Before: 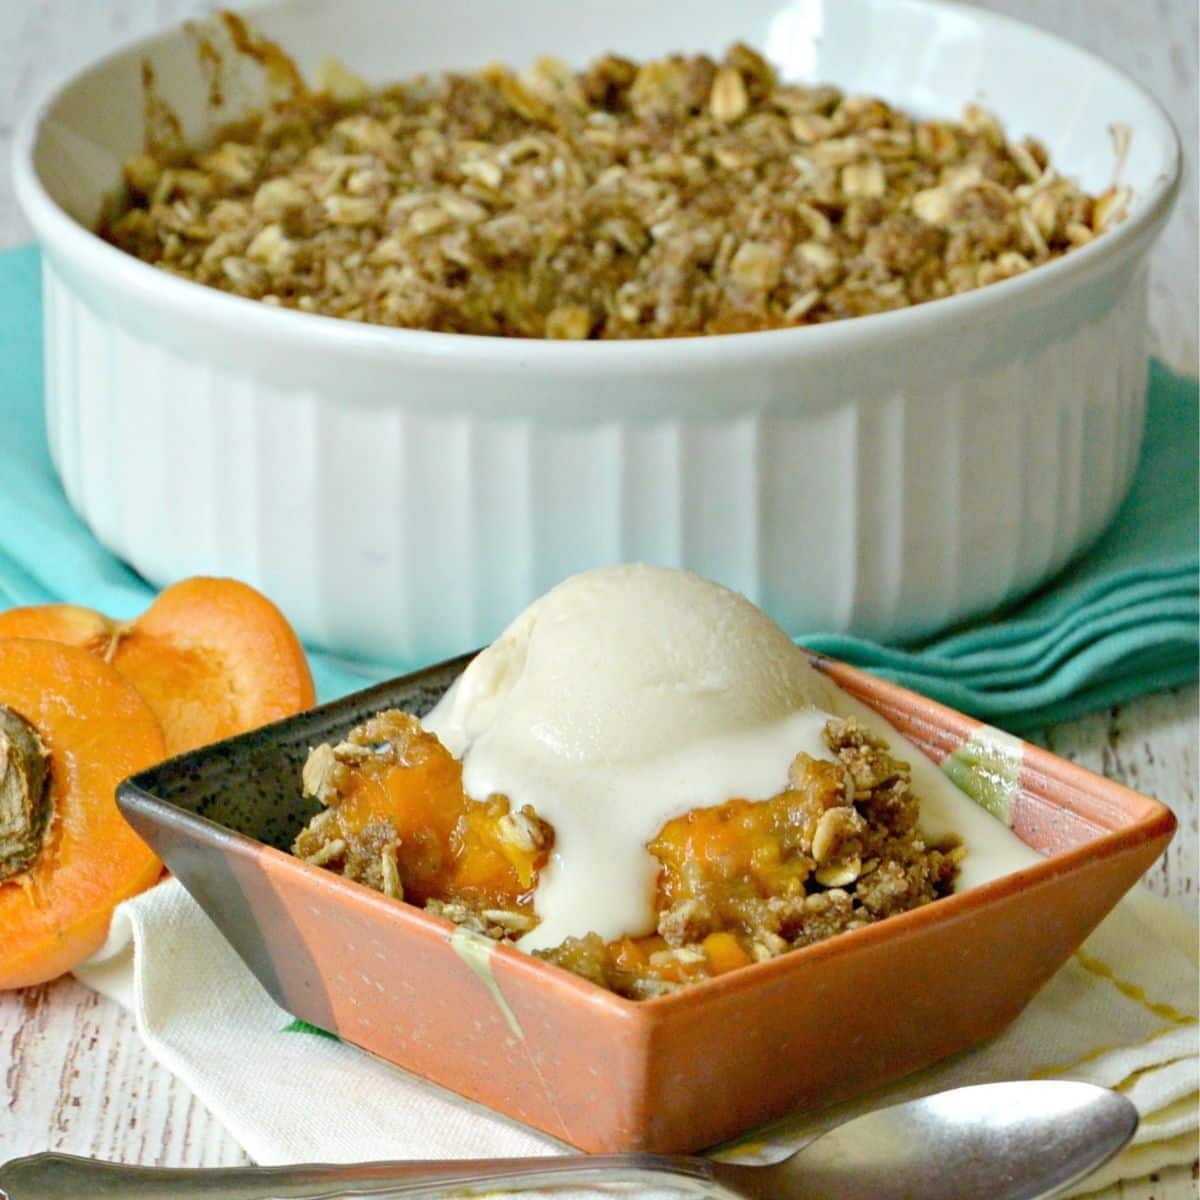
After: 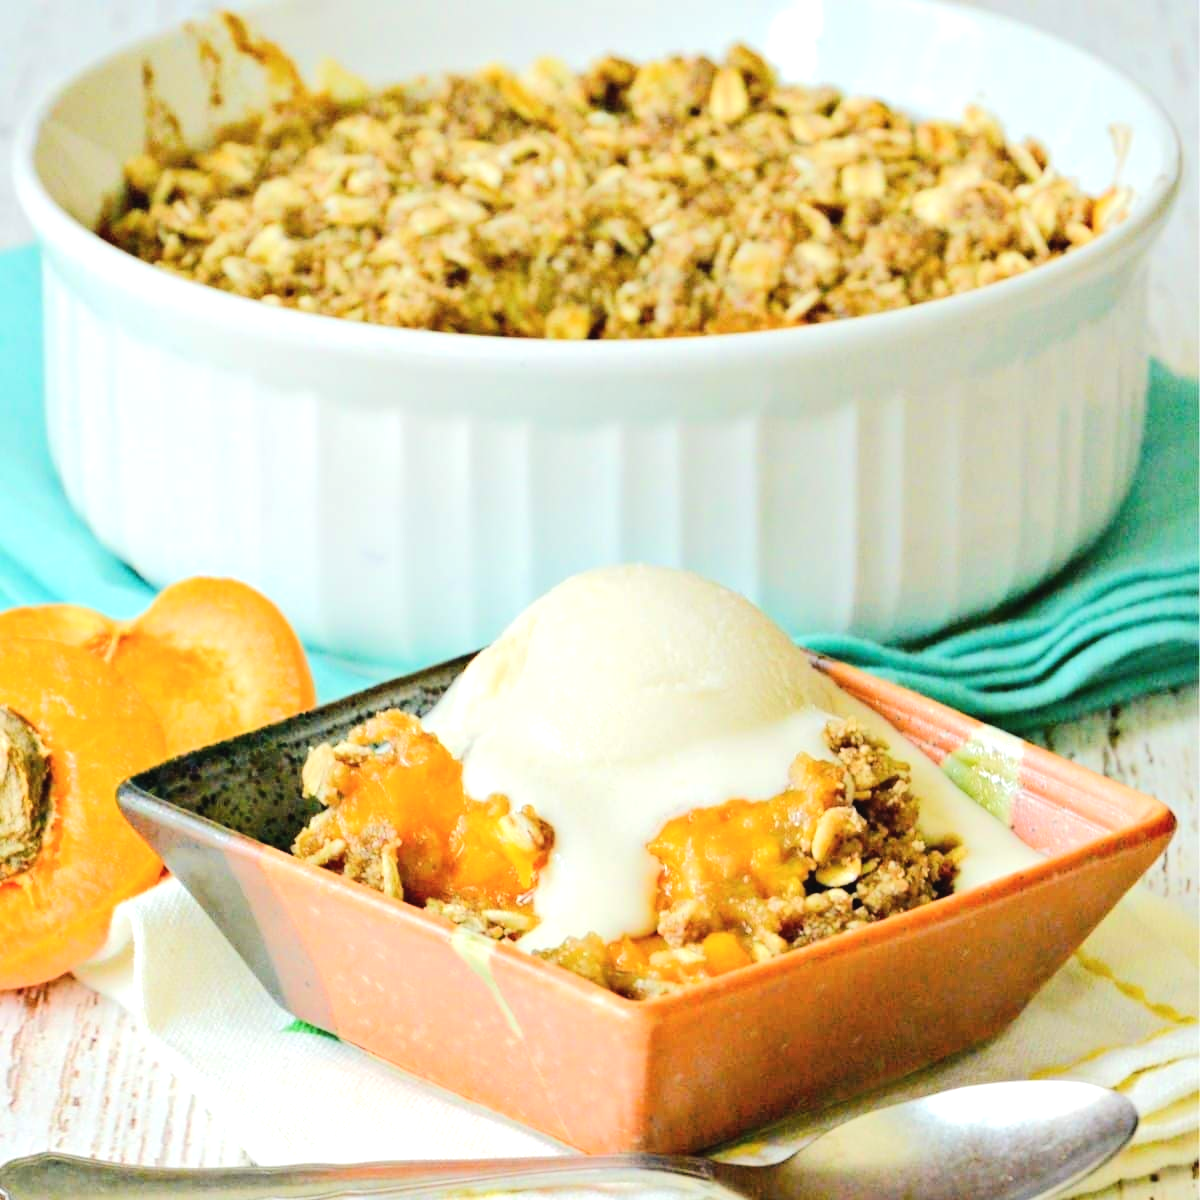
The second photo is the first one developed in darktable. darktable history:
color balance rgb: global offset › luminance 0.264%, perceptual saturation grading › global saturation 0.269%, perceptual brilliance grading › global brilliance 3.53%
tone equalizer: -7 EV 0.146 EV, -6 EV 0.609 EV, -5 EV 1.15 EV, -4 EV 1.35 EV, -3 EV 1.13 EV, -2 EV 0.6 EV, -1 EV 0.16 EV, edges refinement/feathering 500, mask exposure compensation -1.57 EV, preserve details no
